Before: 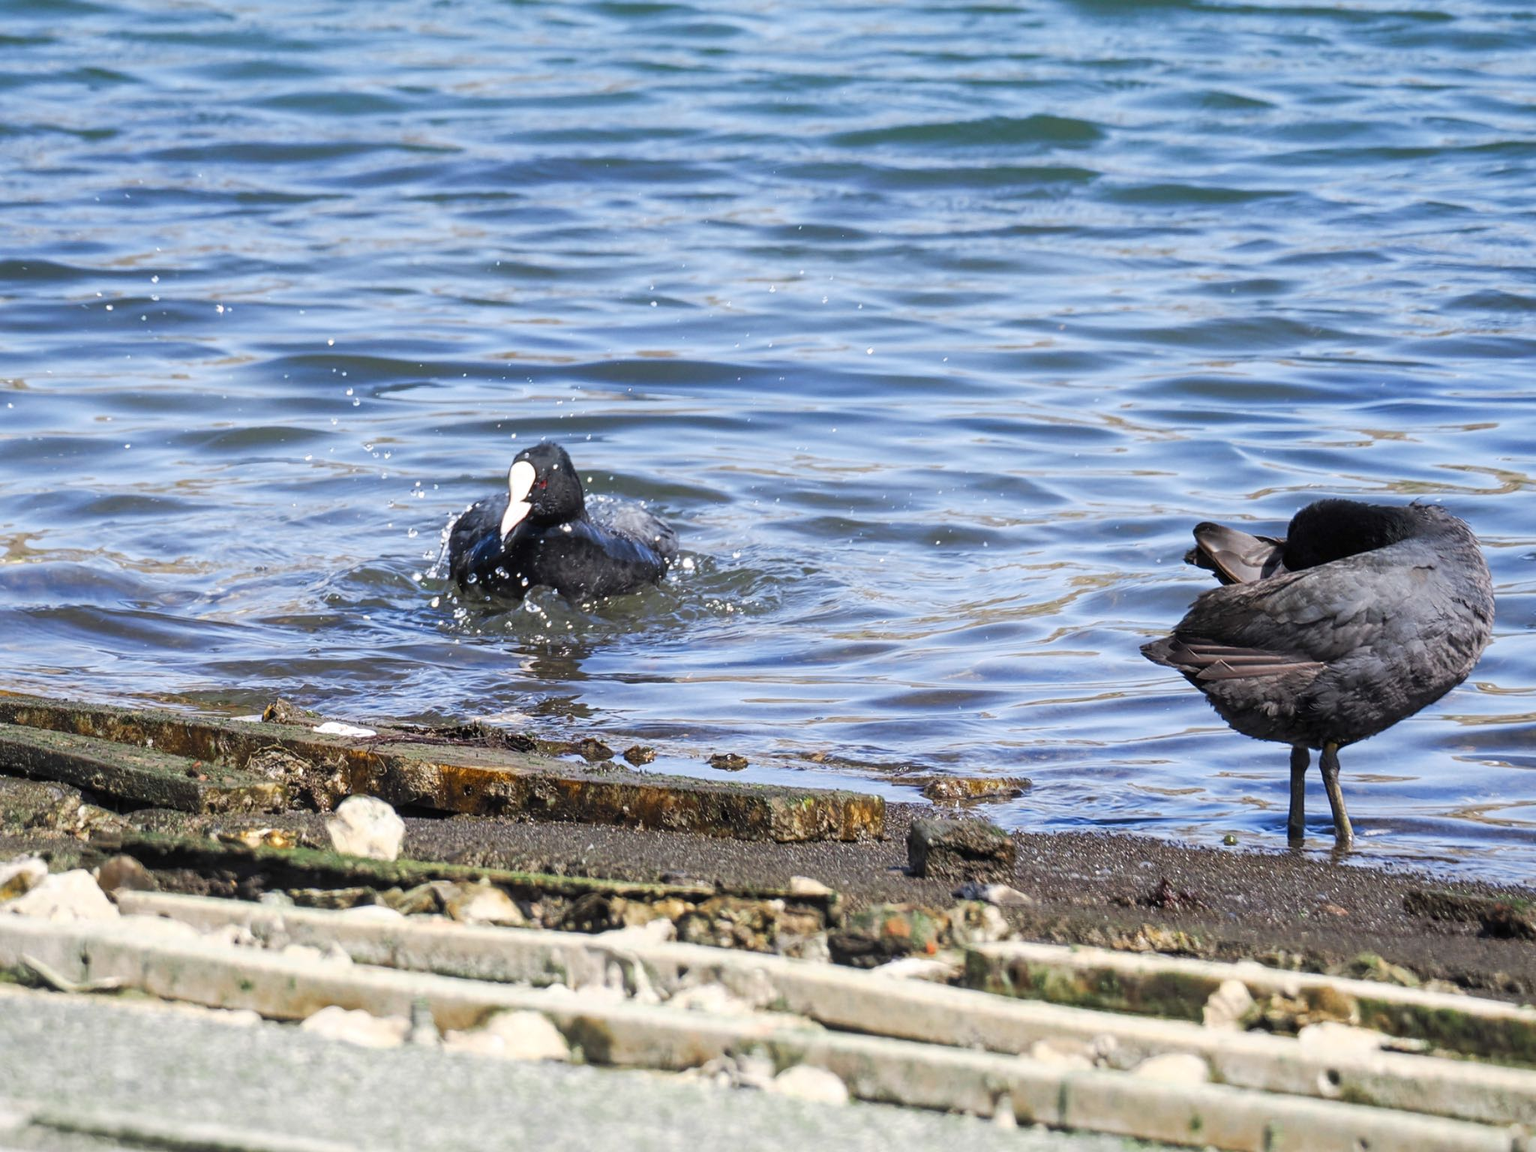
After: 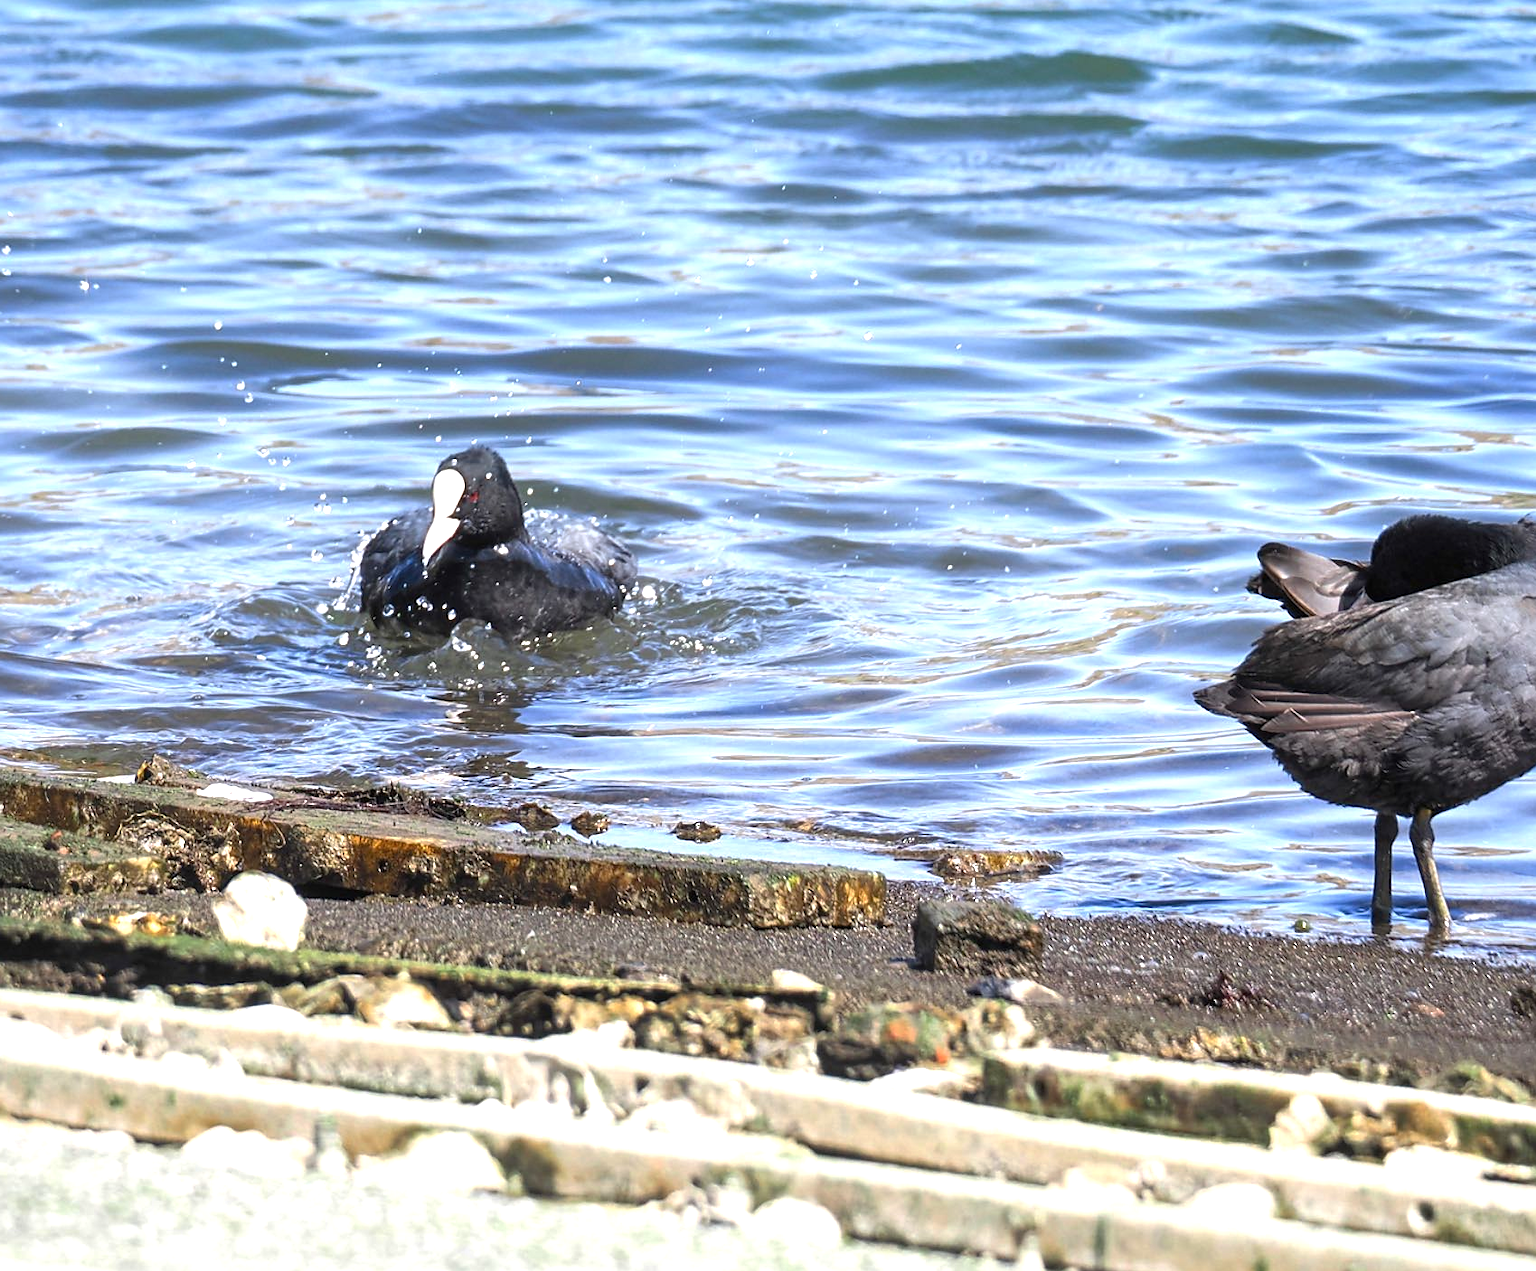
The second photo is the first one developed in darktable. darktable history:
exposure: black level correction 0, exposure 0.683 EV, compensate highlight preservation false
base curve: curves: ch0 [(0, 0) (0.74, 0.67) (1, 1)], preserve colors none
crop: left 9.796%, top 6.303%, right 7.236%, bottom 2.121%
sharpen: radius 1.441, amount 0.407, threshold 1.621
